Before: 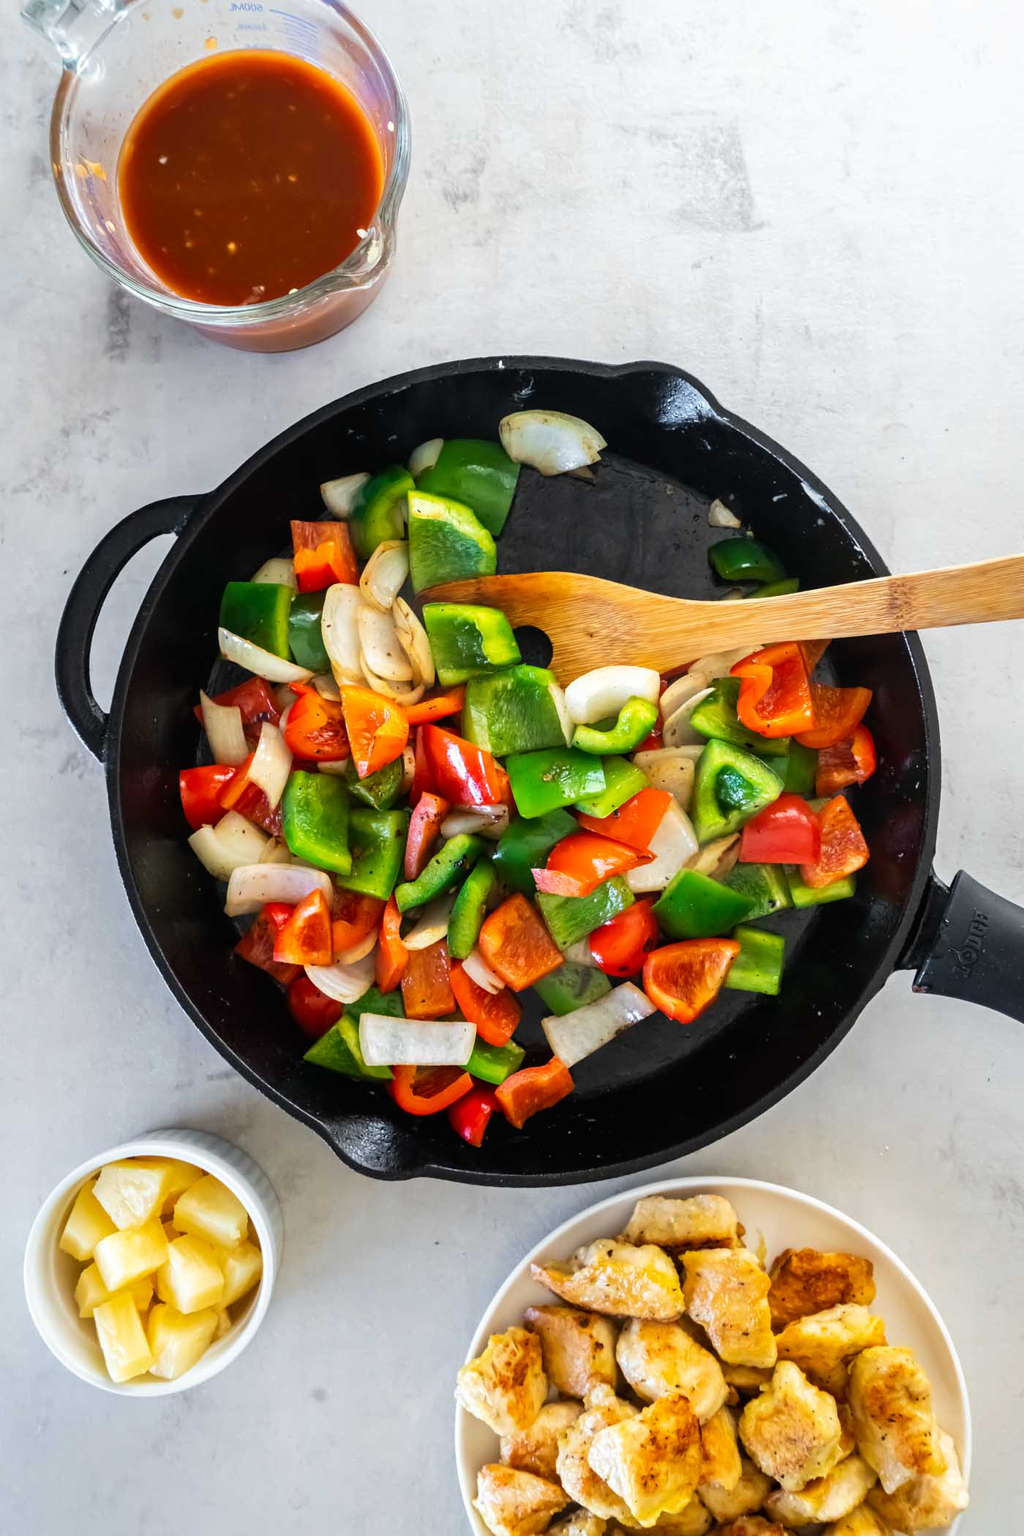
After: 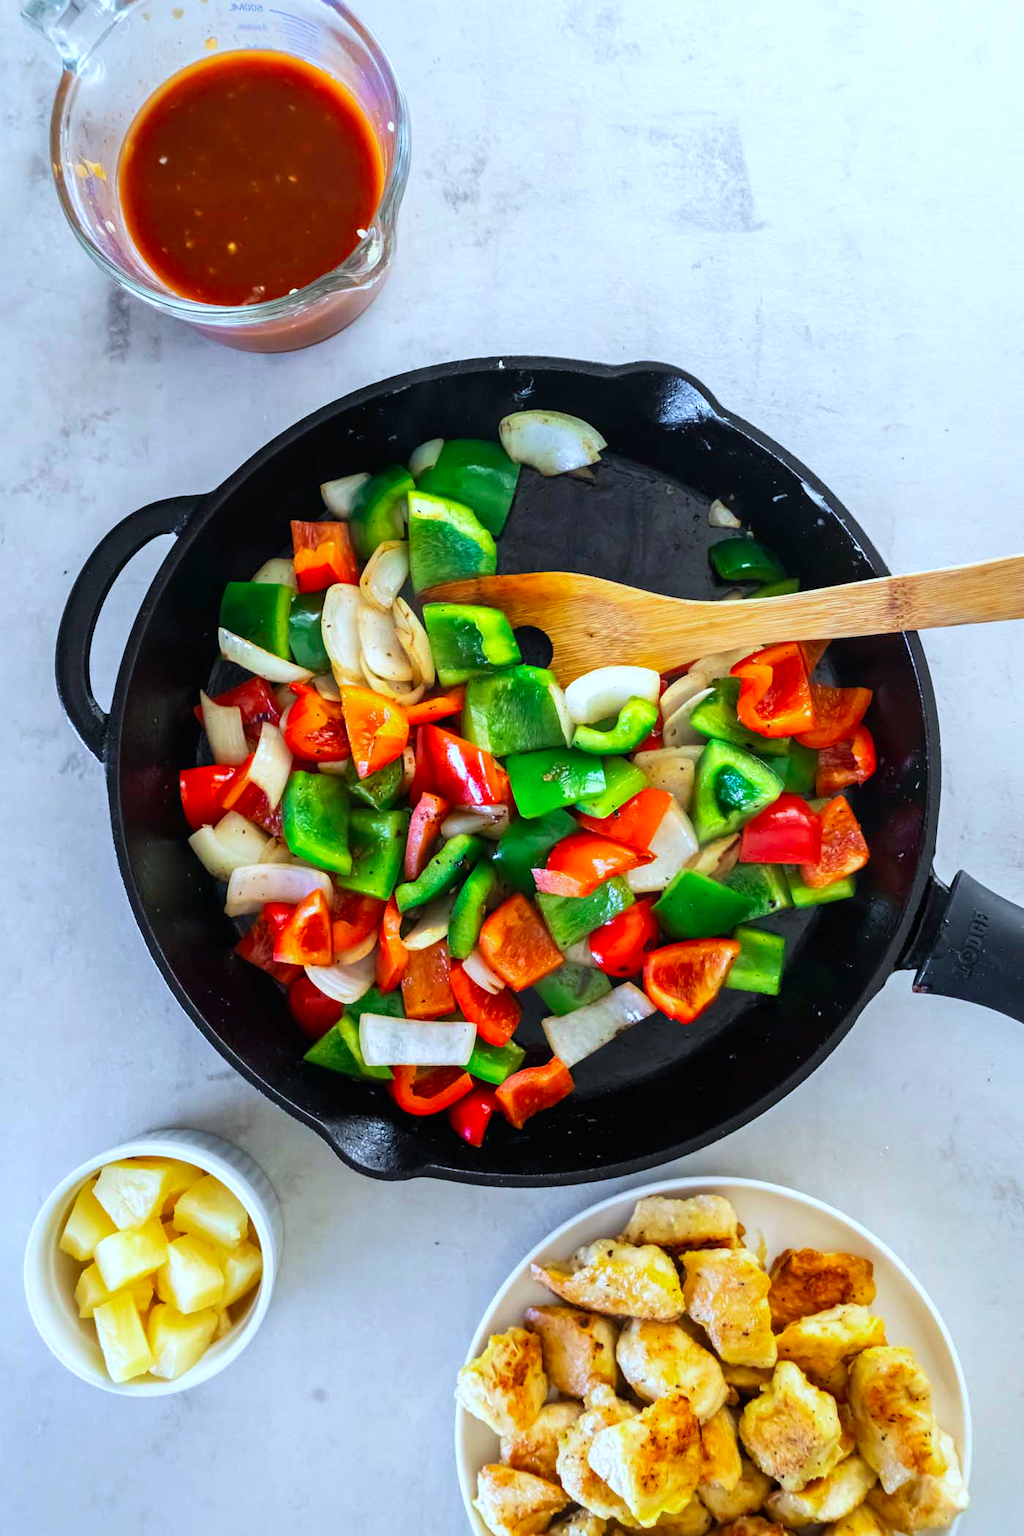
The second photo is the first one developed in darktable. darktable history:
color calibration: output R [0.948, 0.091, -0.04, 0], output G [-0.3, 1.384, -0.085, 0], output B [-0.108, 0.061, 1.08, 0], x 0.372, y 0.386, temperature 4285.79 K, saturation algorithm version 1 (2020)
